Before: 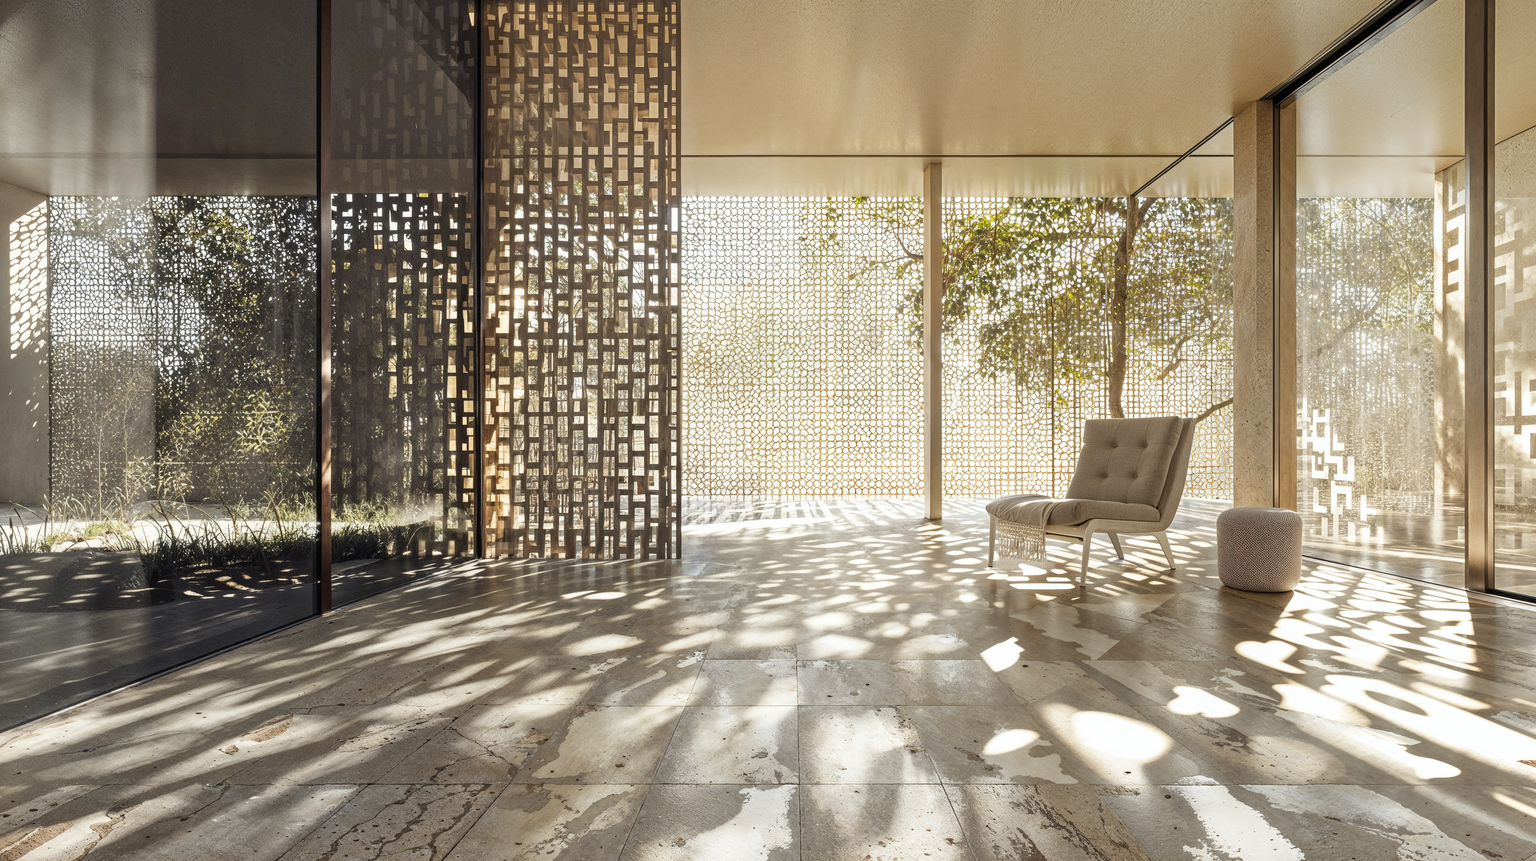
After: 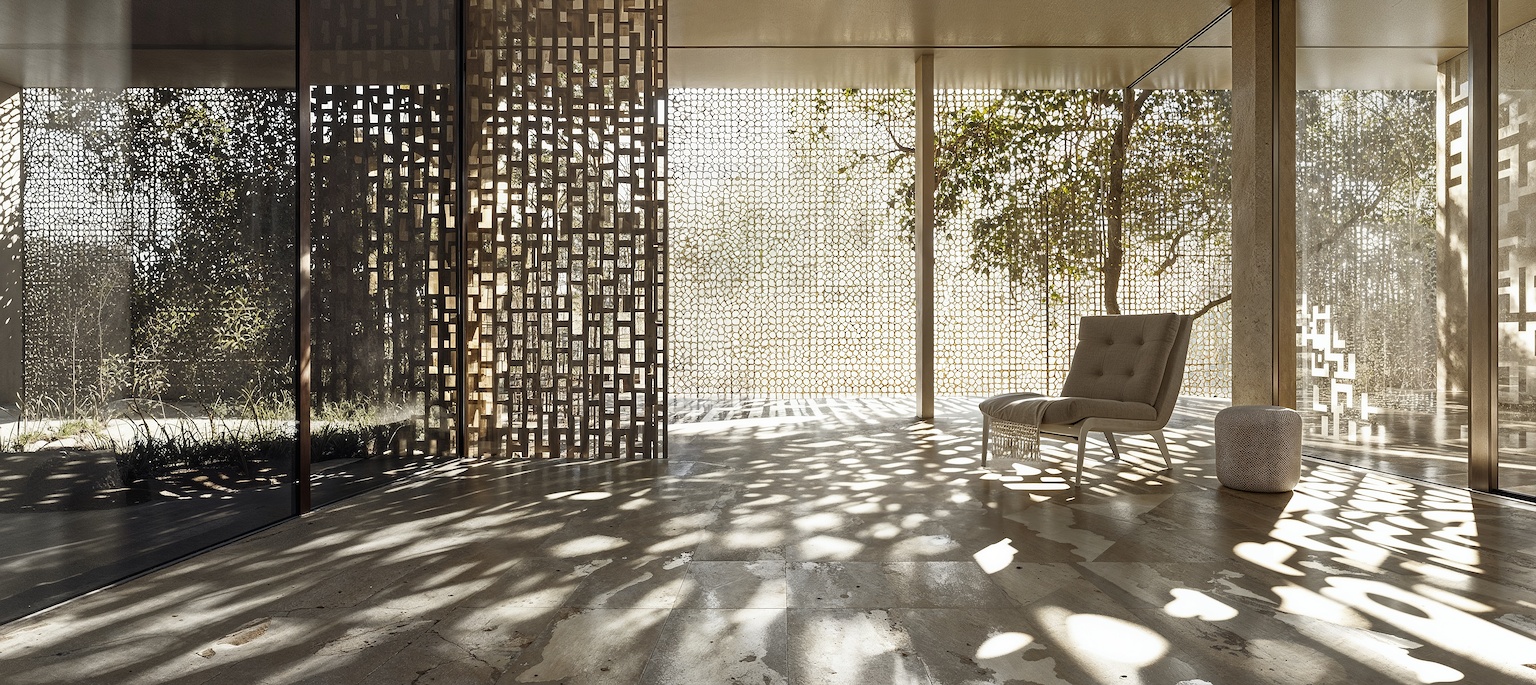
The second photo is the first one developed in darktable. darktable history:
rgb curve: curves: ch0 [(0, 0) (0.415, 0.237) (1, 1)]
sharpen: on, module defaults
crop and rotate: left 1.814%, top 12.818%, right 0.25%, bottom 9.225%
